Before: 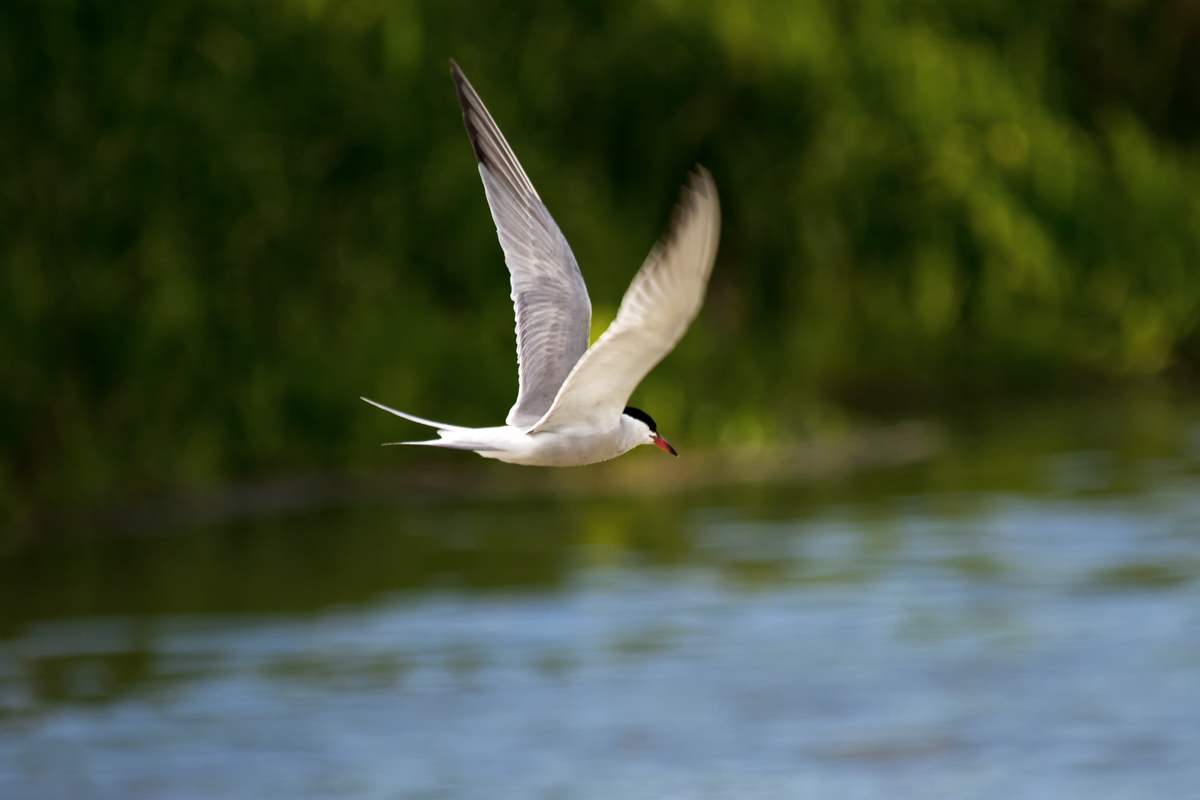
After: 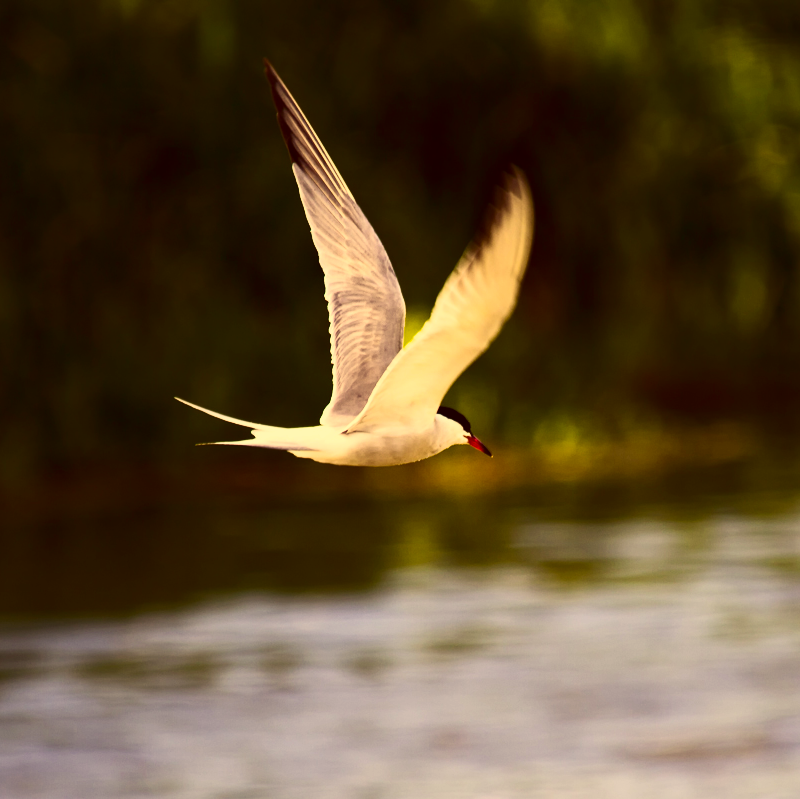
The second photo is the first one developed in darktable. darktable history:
color correction: highlights a* 10.12, highlights b* 39.04, shadows a* 14.62, shadows b* 3.37
crop and rotate: left 15.546%, right 17.787%
contrast brightness saturation: contrast 0.4, brightness 0.05, saturation 0.25
